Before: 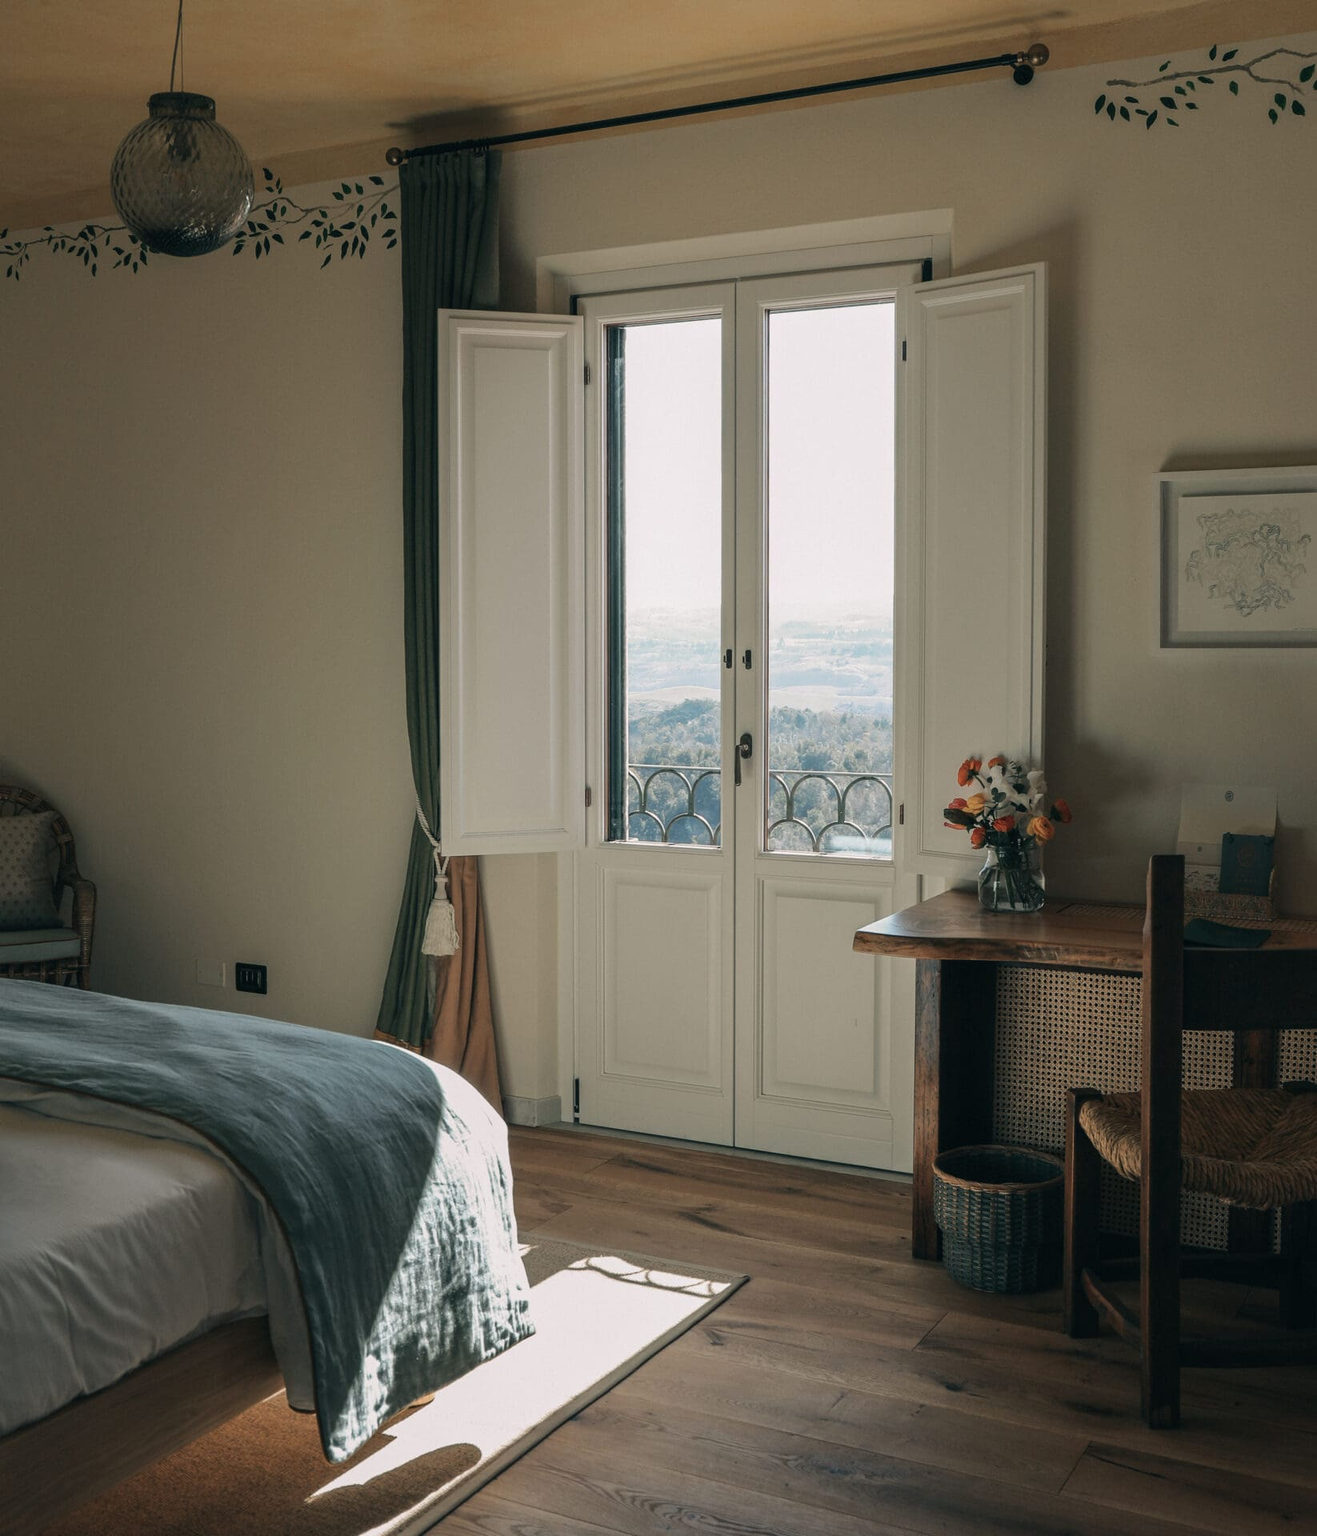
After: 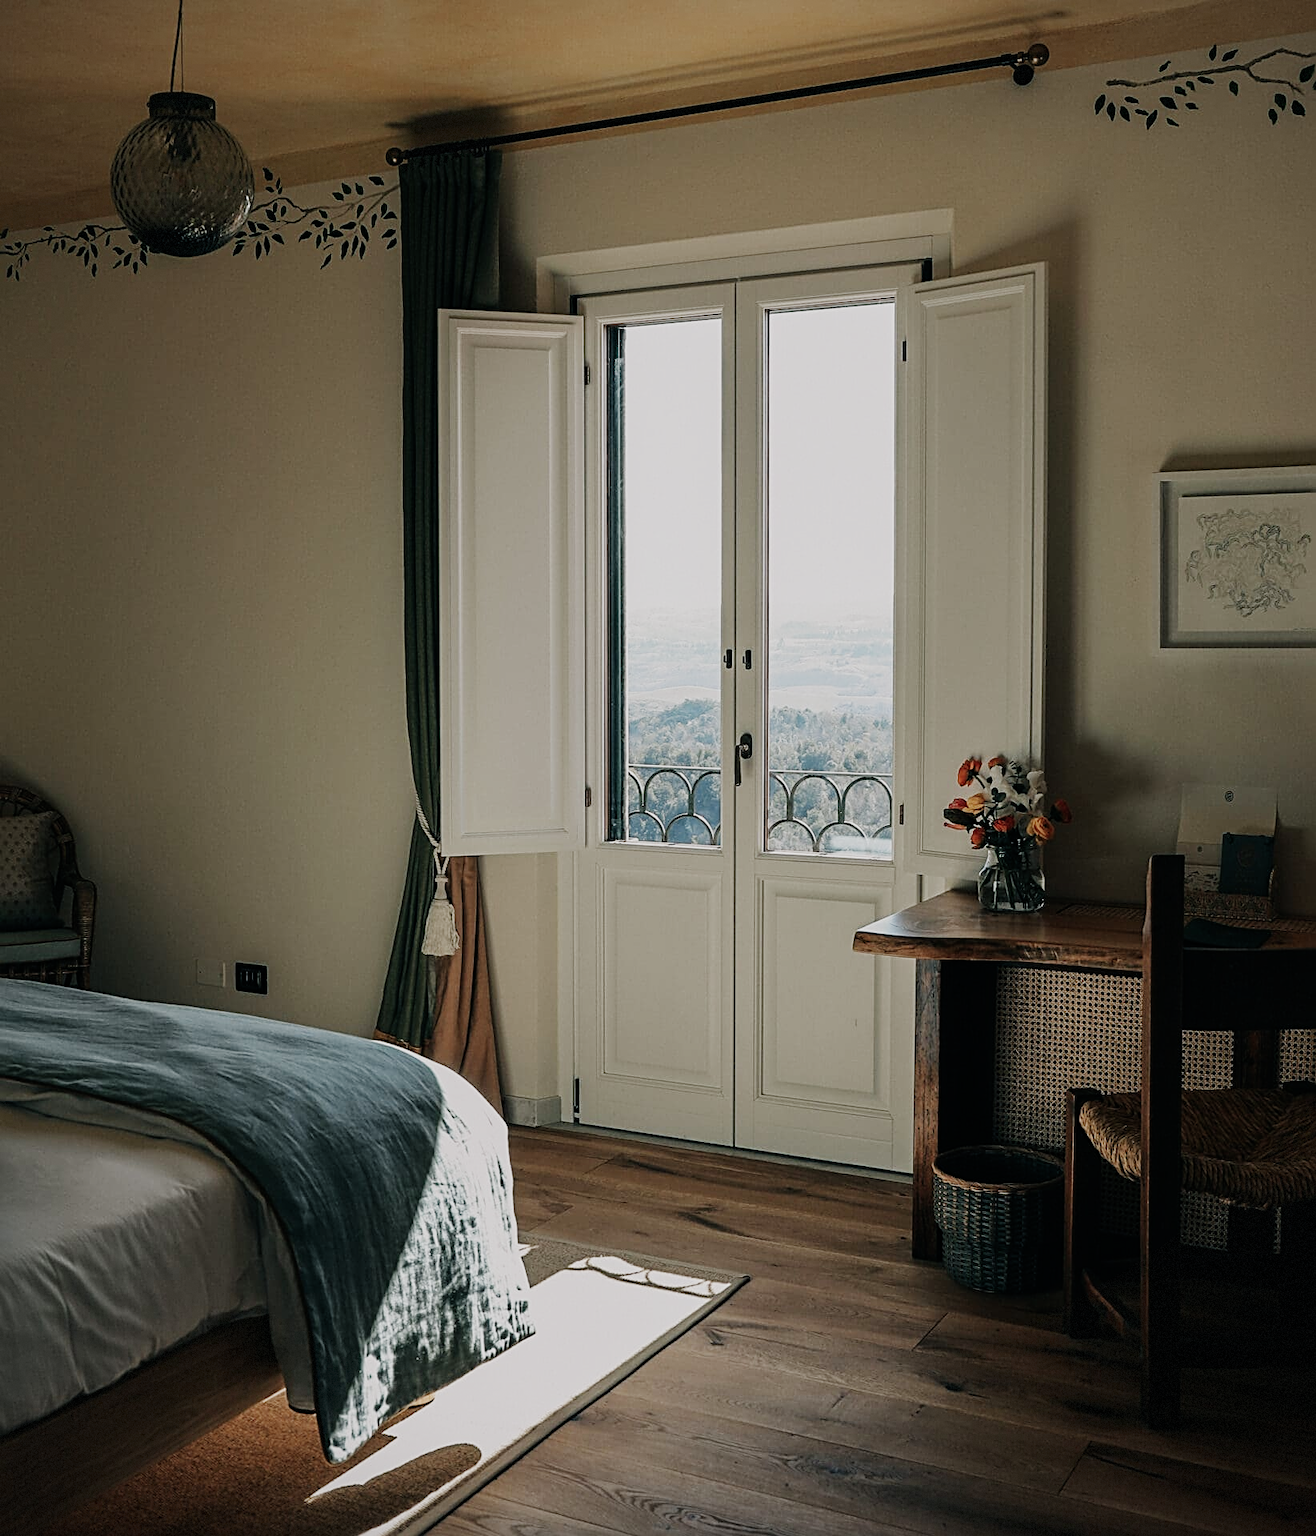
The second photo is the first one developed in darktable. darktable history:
sharpen: radius 2.543, amount 0.636
vignetting: fall-off start 100%, fall-off radius 71%, brightness -0.434, saturation -0.2, width/height ratio 1.178, dithering 8-bit output, unbound false
sigmoid: skew -0.2, preserve hue 0%, red attenuation 0.1, red rotation 0.035, green attenuation 0.1, green rotation -0.017, blue attenuation 0.15, blue rotation -0.052, base primaries Rec2020
